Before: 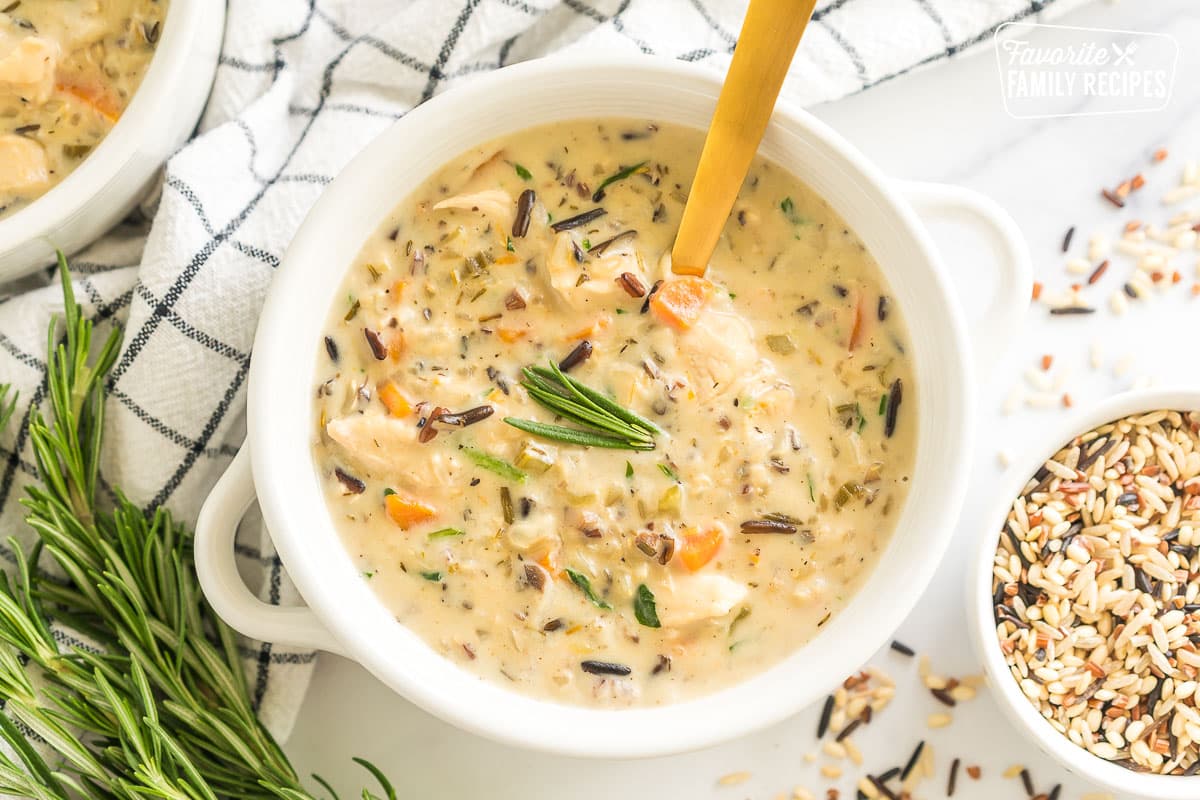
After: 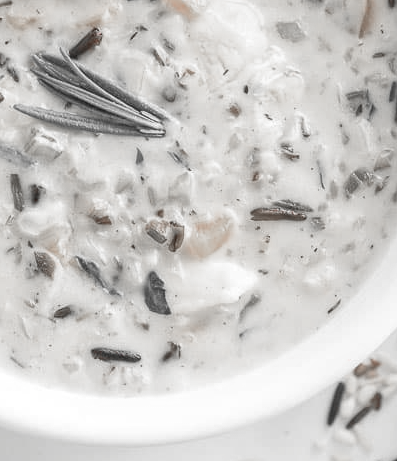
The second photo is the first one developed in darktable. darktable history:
white balance: red 0.978, blue 0.999
color zones: curves: ch0 [(0, 0.278) (0.143, 0.5) (0.286, 0.5) (0.429, 0.5) (0.571, 0.5) (0.714, 0.5) (0.857, 0.5) (1, 0.5)]; ch1 [(0, 1) (0.143, 0.165) (0.286, 0) (0.429, 0) (0.571, 0) (0.714, 0) (0.857, 0.5) (1, 0.5)]; ch2 [(0, 0.508) (0.143, 0.5) (0.286, 0.5) (0.429, 0.5) (0.571, 0.5) (0.714, 0.5) (0.857, 0.5) (1, 0.5)]
local contrast: detail 110%
crop: left 40.878%, top 39.176%, right 25.993%, bottom 3.081%
